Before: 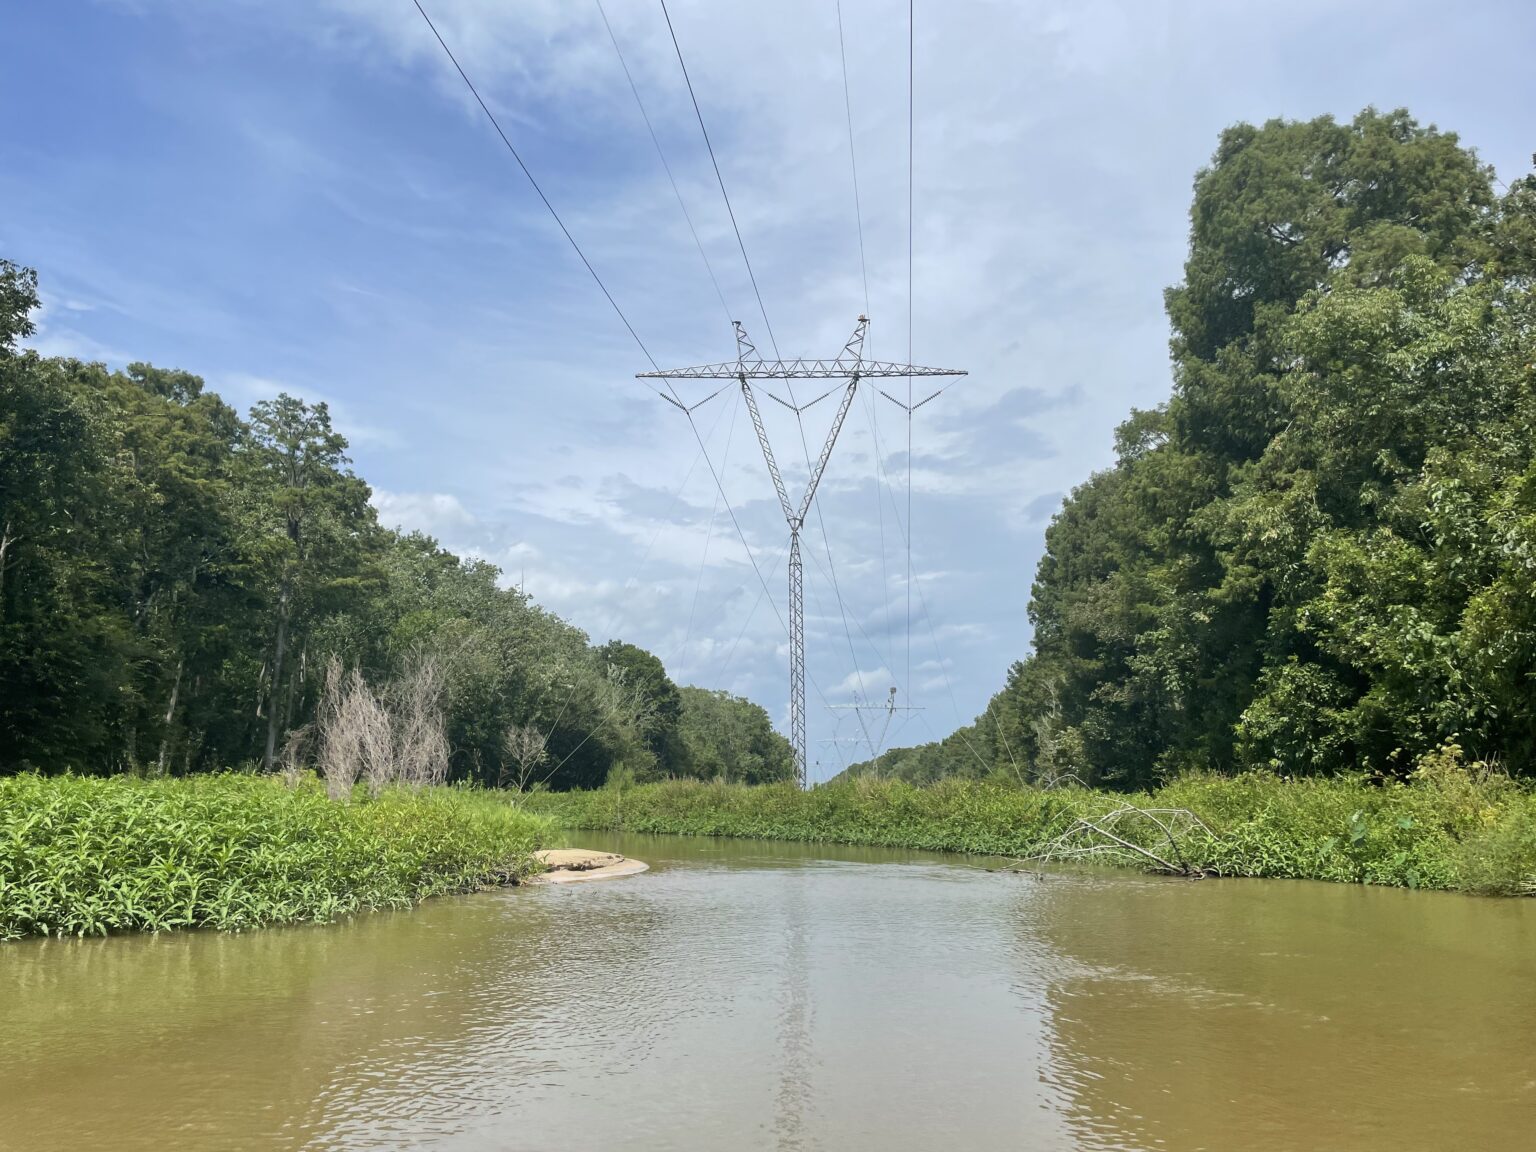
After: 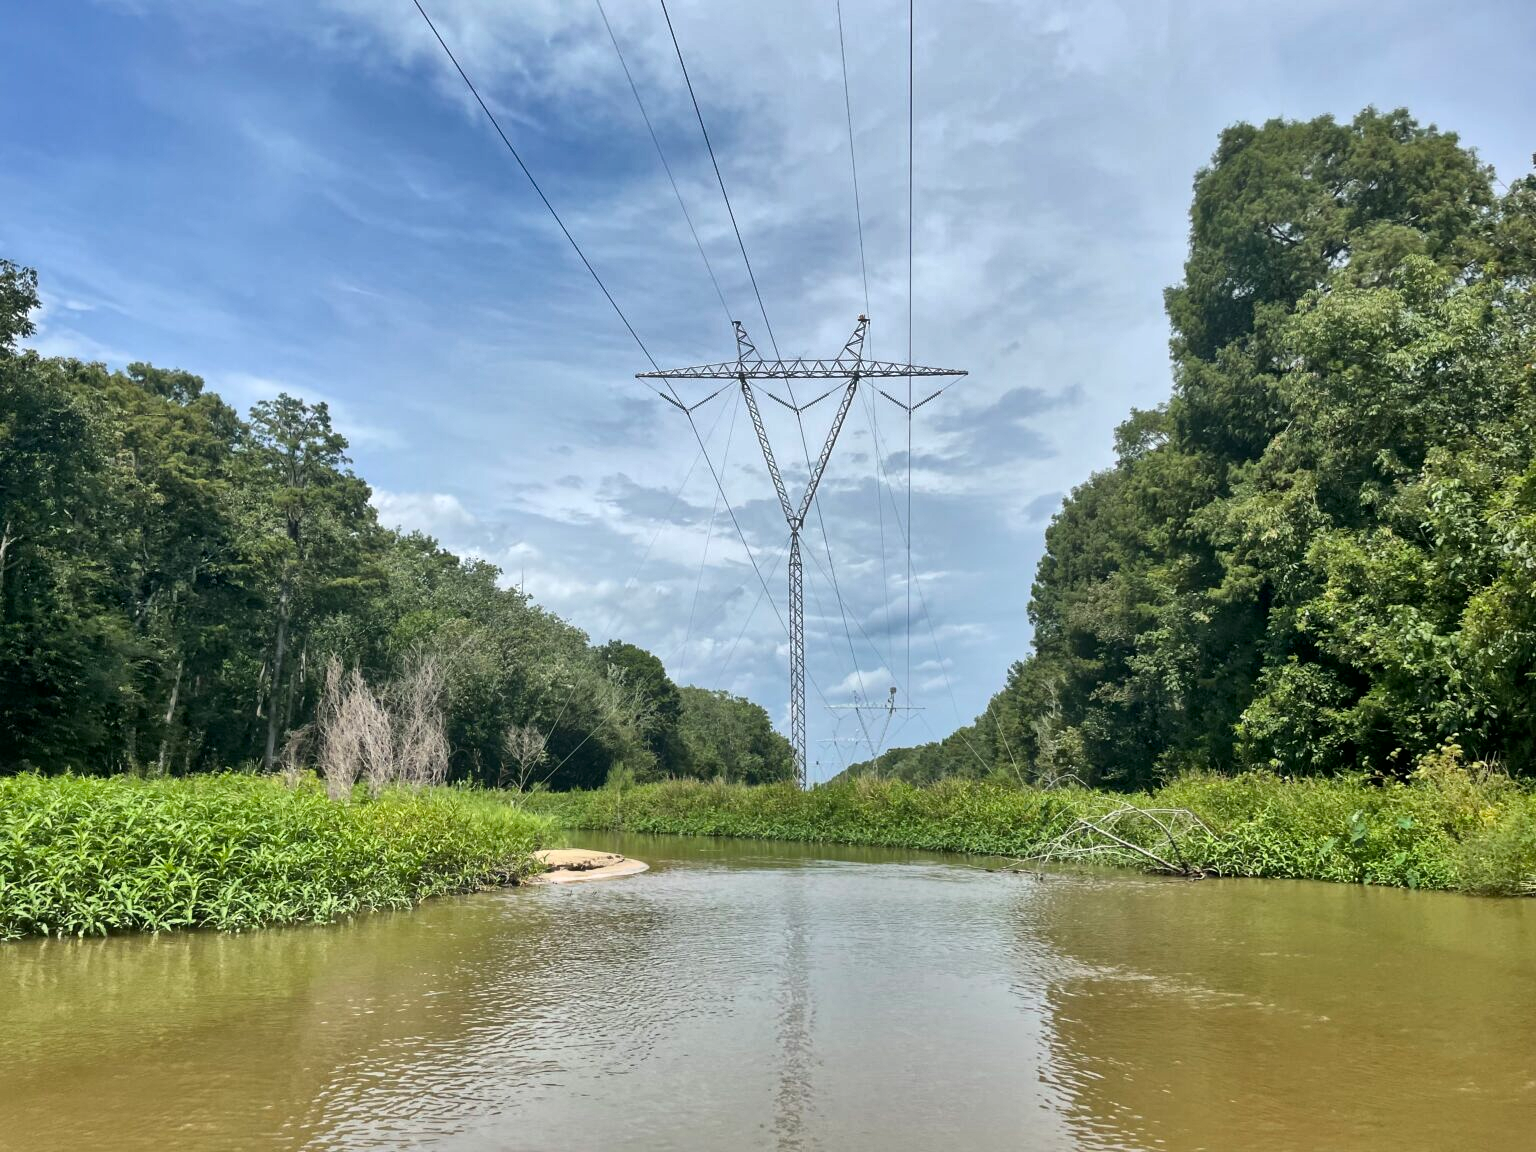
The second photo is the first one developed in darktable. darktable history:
local contrast: mode bilateral grid, contrast 20, coarseness 51, detail 150%, midtone range 0.2
shadows and highlights: radius 135.66, soften with gaussian
